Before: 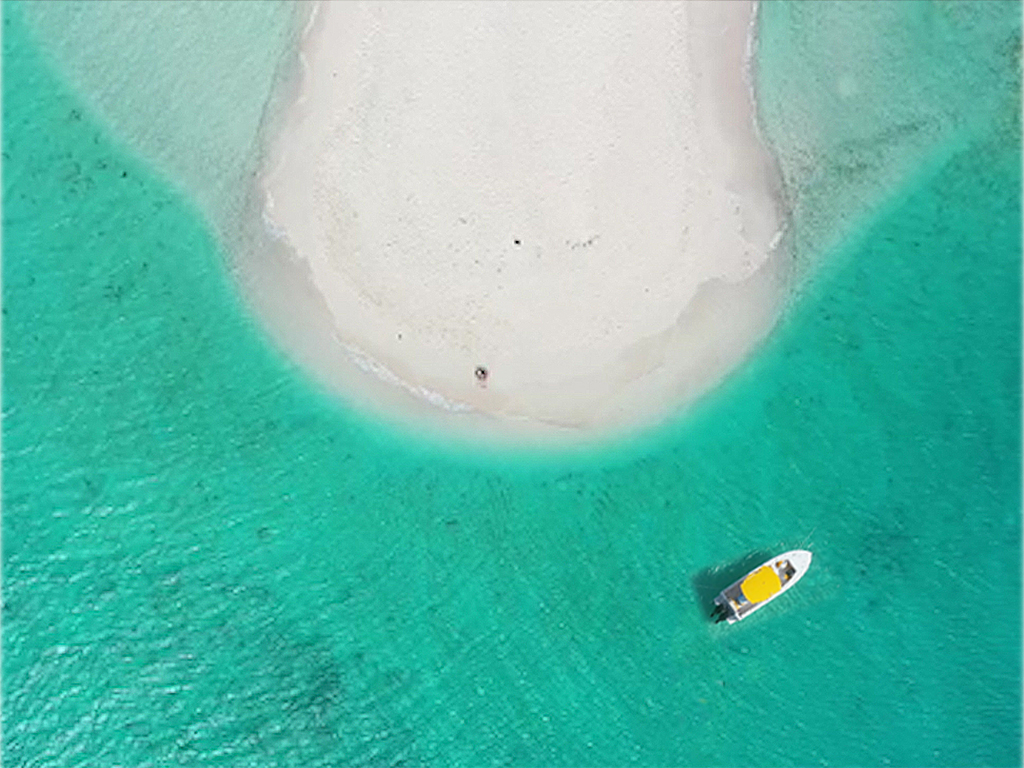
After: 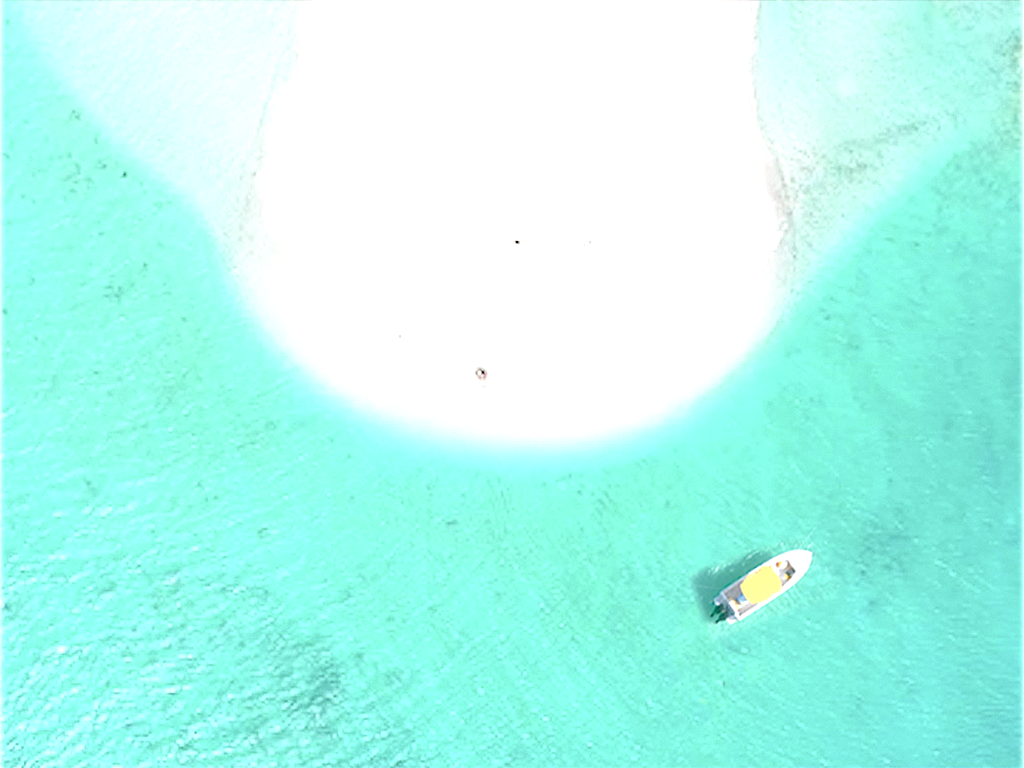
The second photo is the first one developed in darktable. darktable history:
tone curve: curves: ch0 [(0, 0) (0.003, 0.003) (0.011, 0.011) (0.025, 0.024) (0.044, 0.043) (0.069, 0.067) (0.1, 0.096) (0.136, 0.131) (0.177, 0.171) (0.224, 0.217) (0.277, 0.268) (0.335, 0.324) (0.399, 0.386) (0.468, 0.453) (0.543, 0.547) (0.623, 0.626) (0.709, 0.712) (0.801, 0.802) (0.898, 0.898) (1, 1)], preserve colors none
color balance rgb: shadows lift › chroma 1%, shadows lift › hue 113°, highlights gain › chroma 0.2%, highlights gain › hue 333°, perceptual saturation grading › global saturation 20%, perceptual saturation grading › highlights -50%, perceptual saturation grading › shadows 25%, contrast -30%
exposure: exposure 2.207 EV, compensate highlight preservation false
